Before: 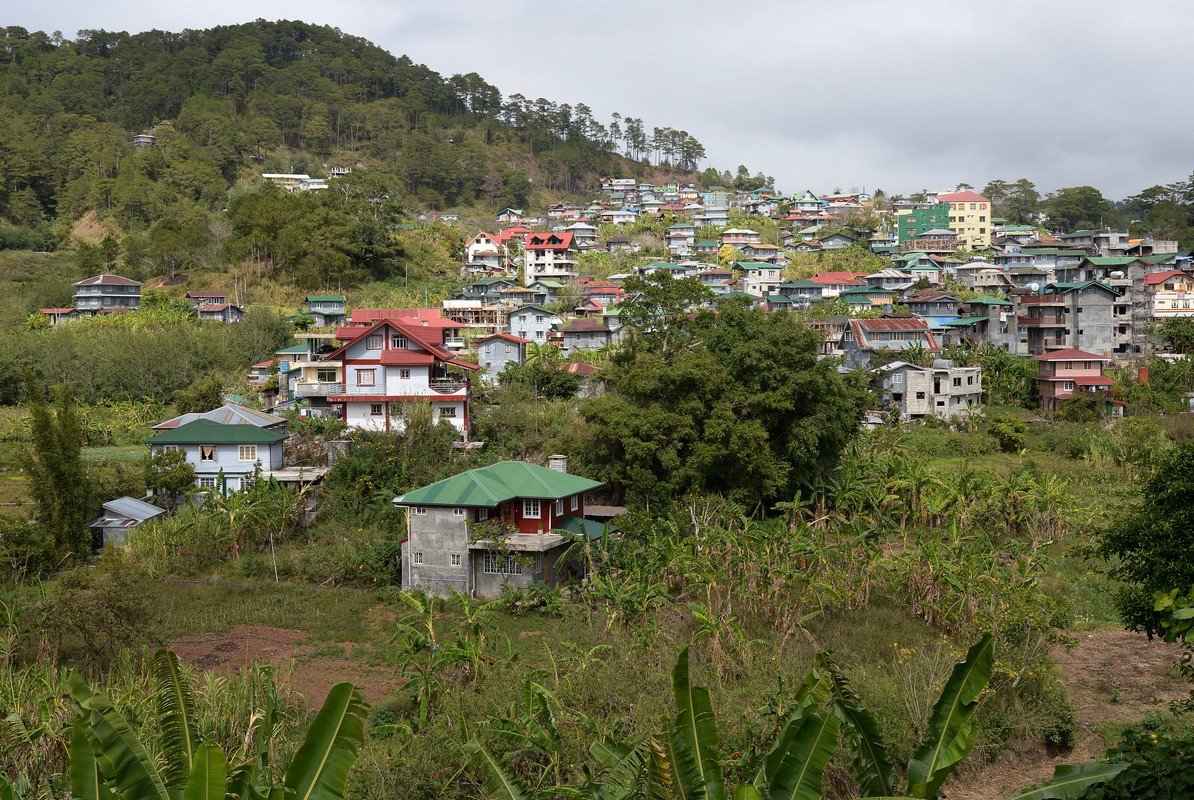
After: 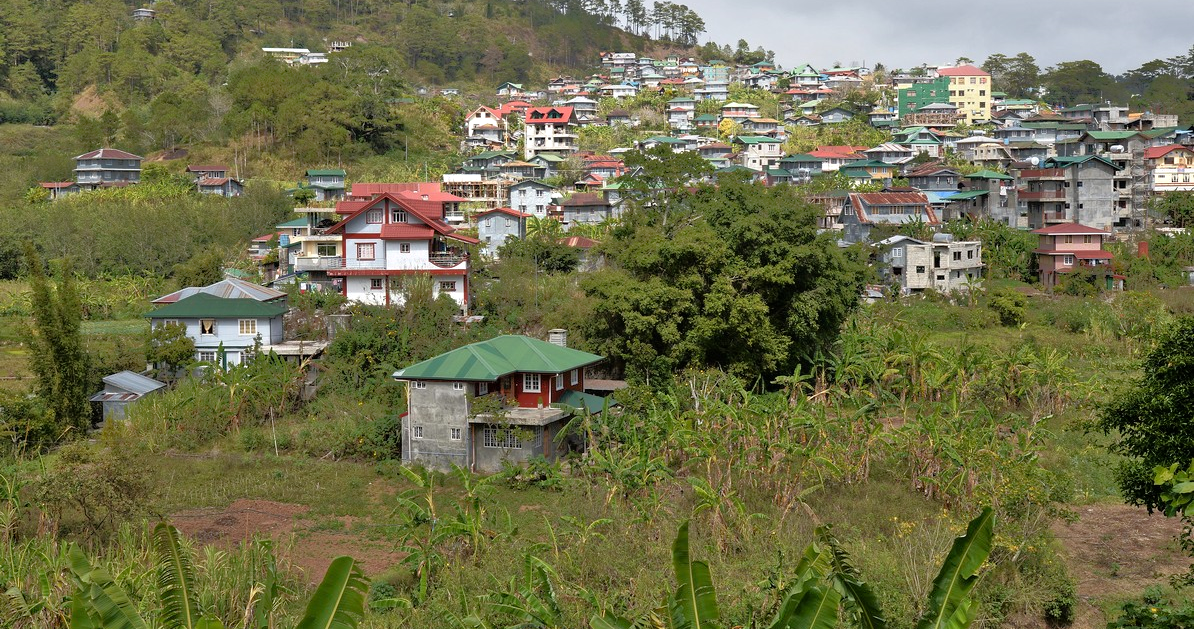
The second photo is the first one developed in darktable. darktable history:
crop and rotate: top 15.774%, bottom 5.506%
tone equalizer: -8 EV -0.528 EV, -7 EV -0.319 EV, -6 EV -0.083 EV, -5 EV 0.413 EV, -4 EV 0.985 EV, -3 EV 0.791 EV, -2 EV -0.01 EV, -1 EV 0.14 EV, +0 EV -0.012 EV, smoothing 1
